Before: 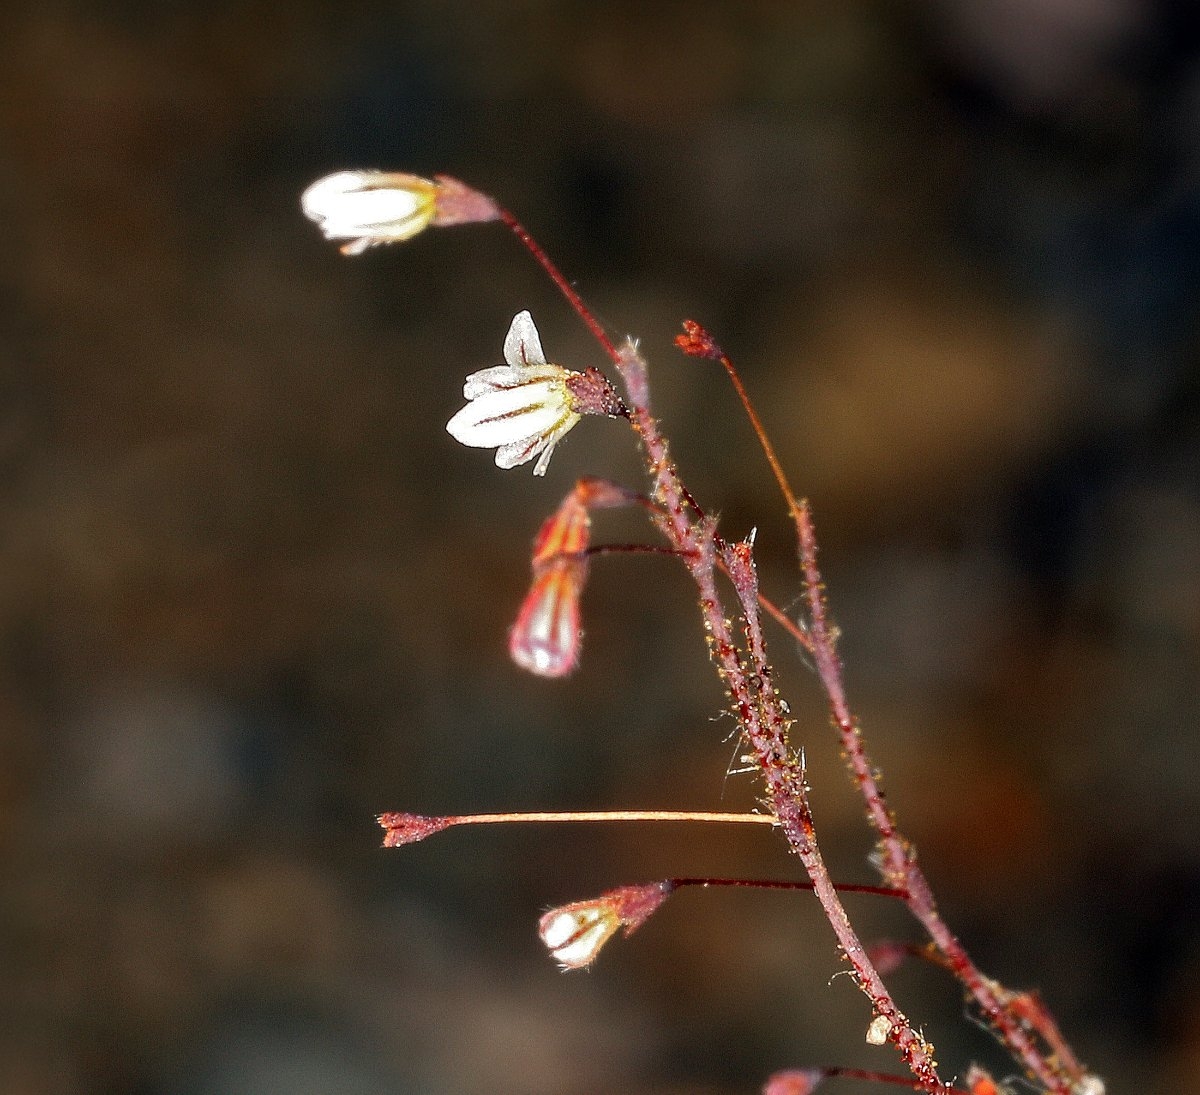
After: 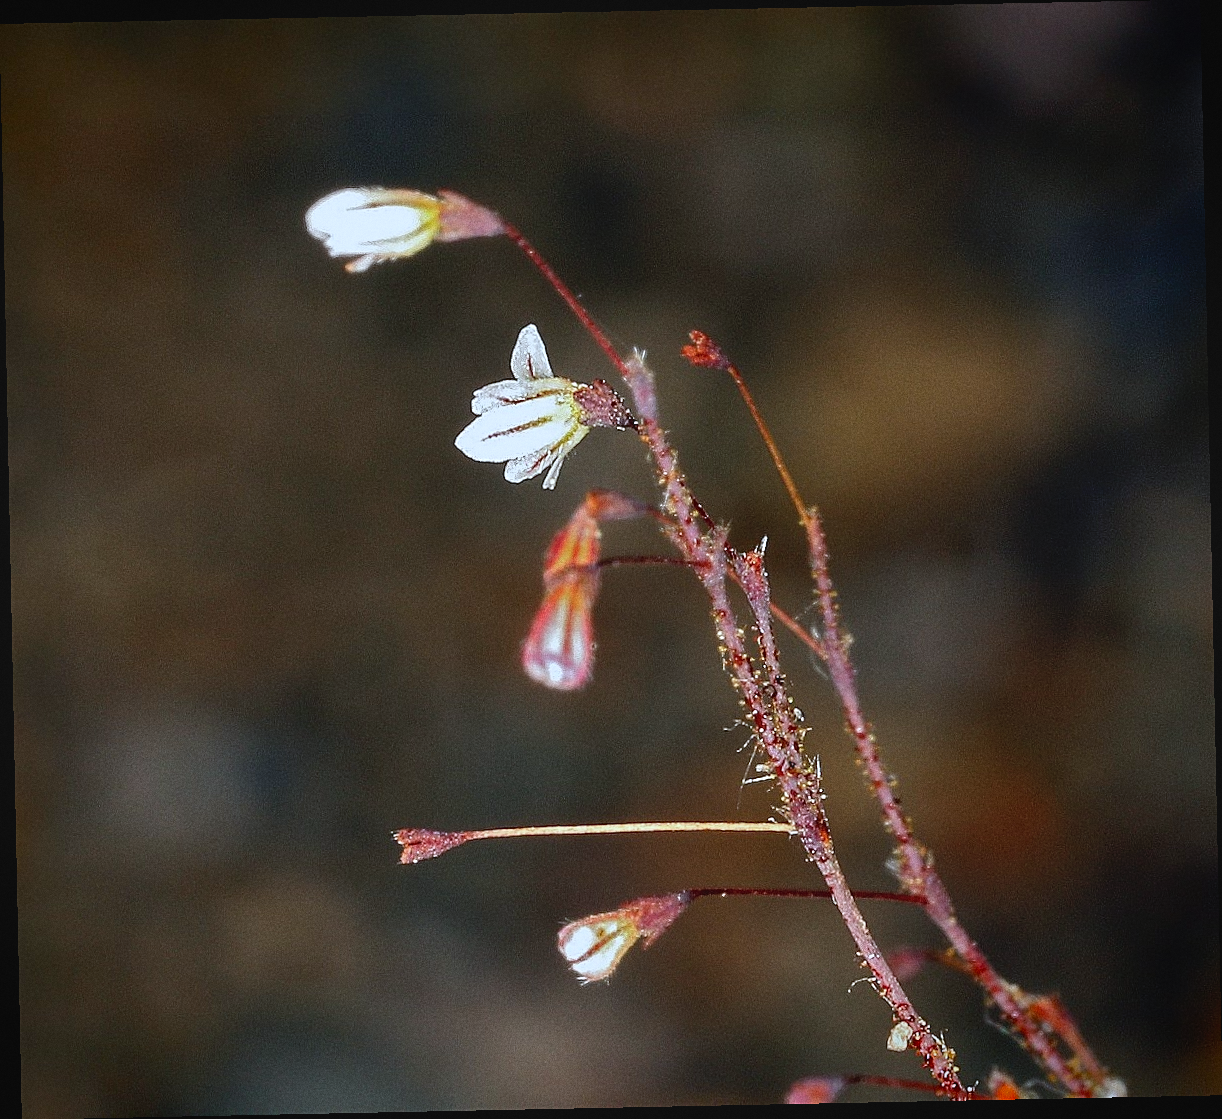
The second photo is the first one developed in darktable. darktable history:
vignetting: fall-off start 88.53%, fall-off radius 44.2%, saturation 0.376, width/height ratio 1.161
sharpen: on, module defaults
white balance: red 0.924, blue 1.095
contrast brightness saturation: contrast -0.11
rotate and perspective: rotation -1.17°, automatic cropping off
grain: coarseness 0.09 ISO
